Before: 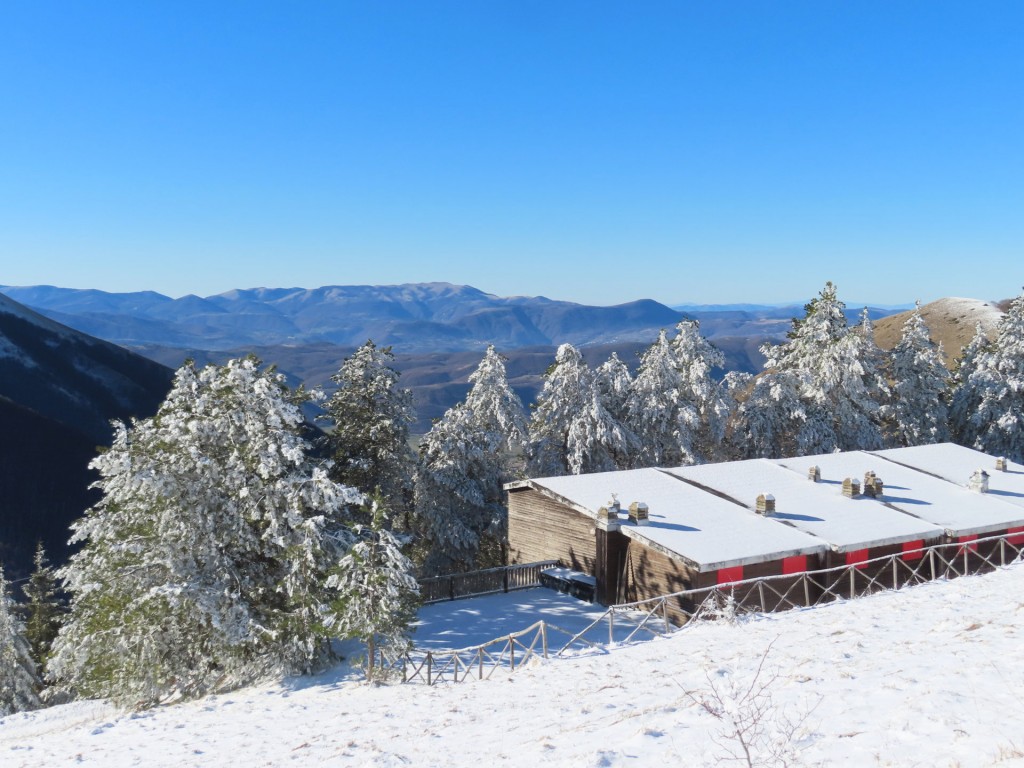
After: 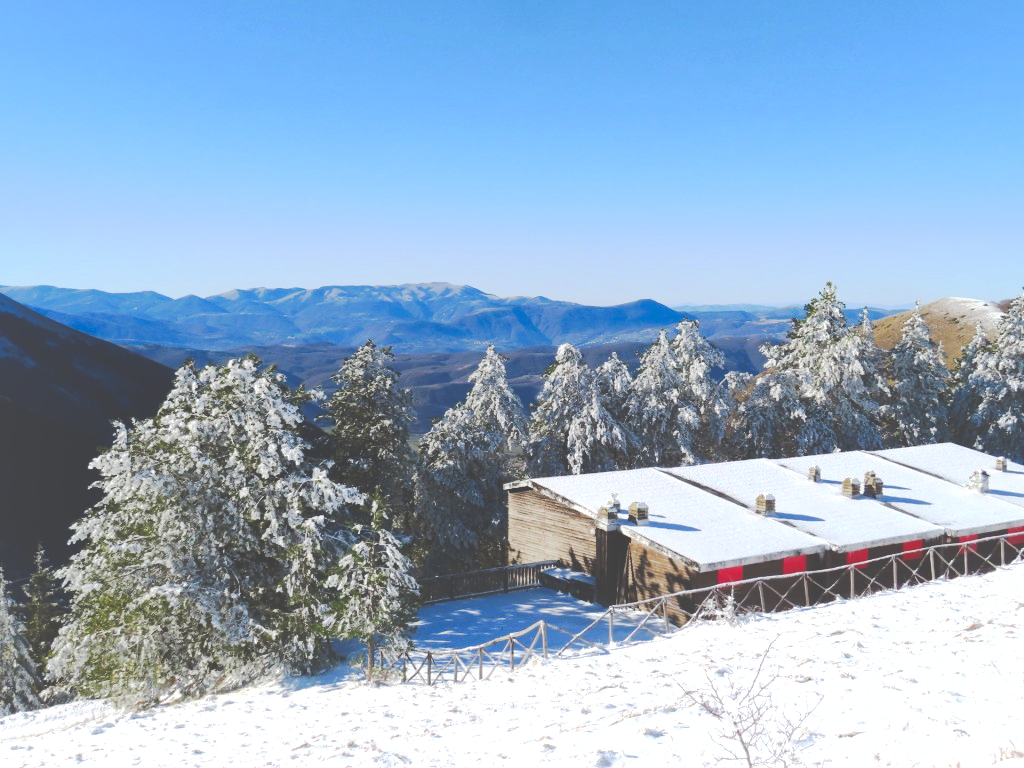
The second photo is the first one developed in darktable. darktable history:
tone curve: curves: ch0 [(0, 0) (0.003, 0.231) (0.011, 0.231) (0.025, 0.231) (0.044, 0.231) (0.069, 0.235) (0.1, 0.24) (0.136, 0.246) (0.177, 0.256) (0.224, 0.279) (0.277, 0.313) (0.335, 0.354) (0.399, 0.428) (0.468, 0.514) (0.543, 0.61) (0.623, 0.728) (0.709, 0.808) (0.801, 0.873) (0.898, 0.909) (1, 1)], preserve colors none
tone equalizer: -8 EV -0.001 EV, -7 EV 0.001 EV, -6 EV -0.002 EV, -5 EV -0.003 EV, -4 EV -0.062 EV, -3 EV -0.222 EV, -2 EV -0.267 EV, -1 EV 0.105 EV, +0 EV 0.303 EV
shadows and highlights: on, module defaults
